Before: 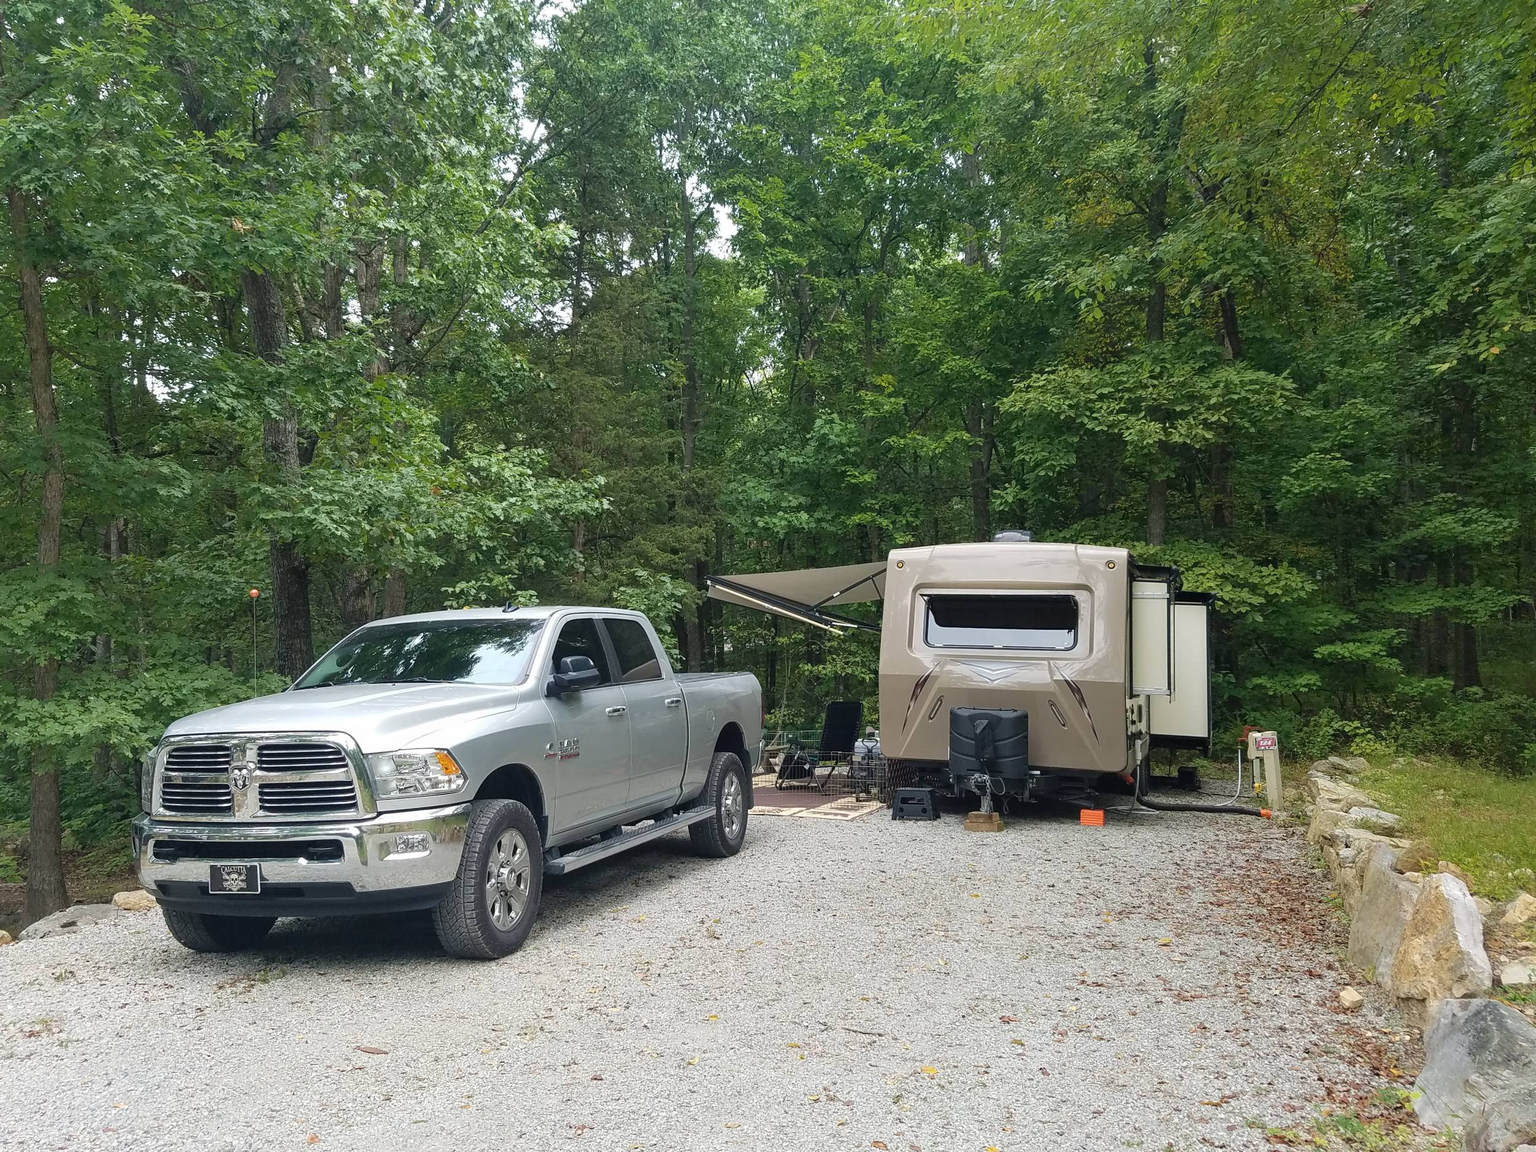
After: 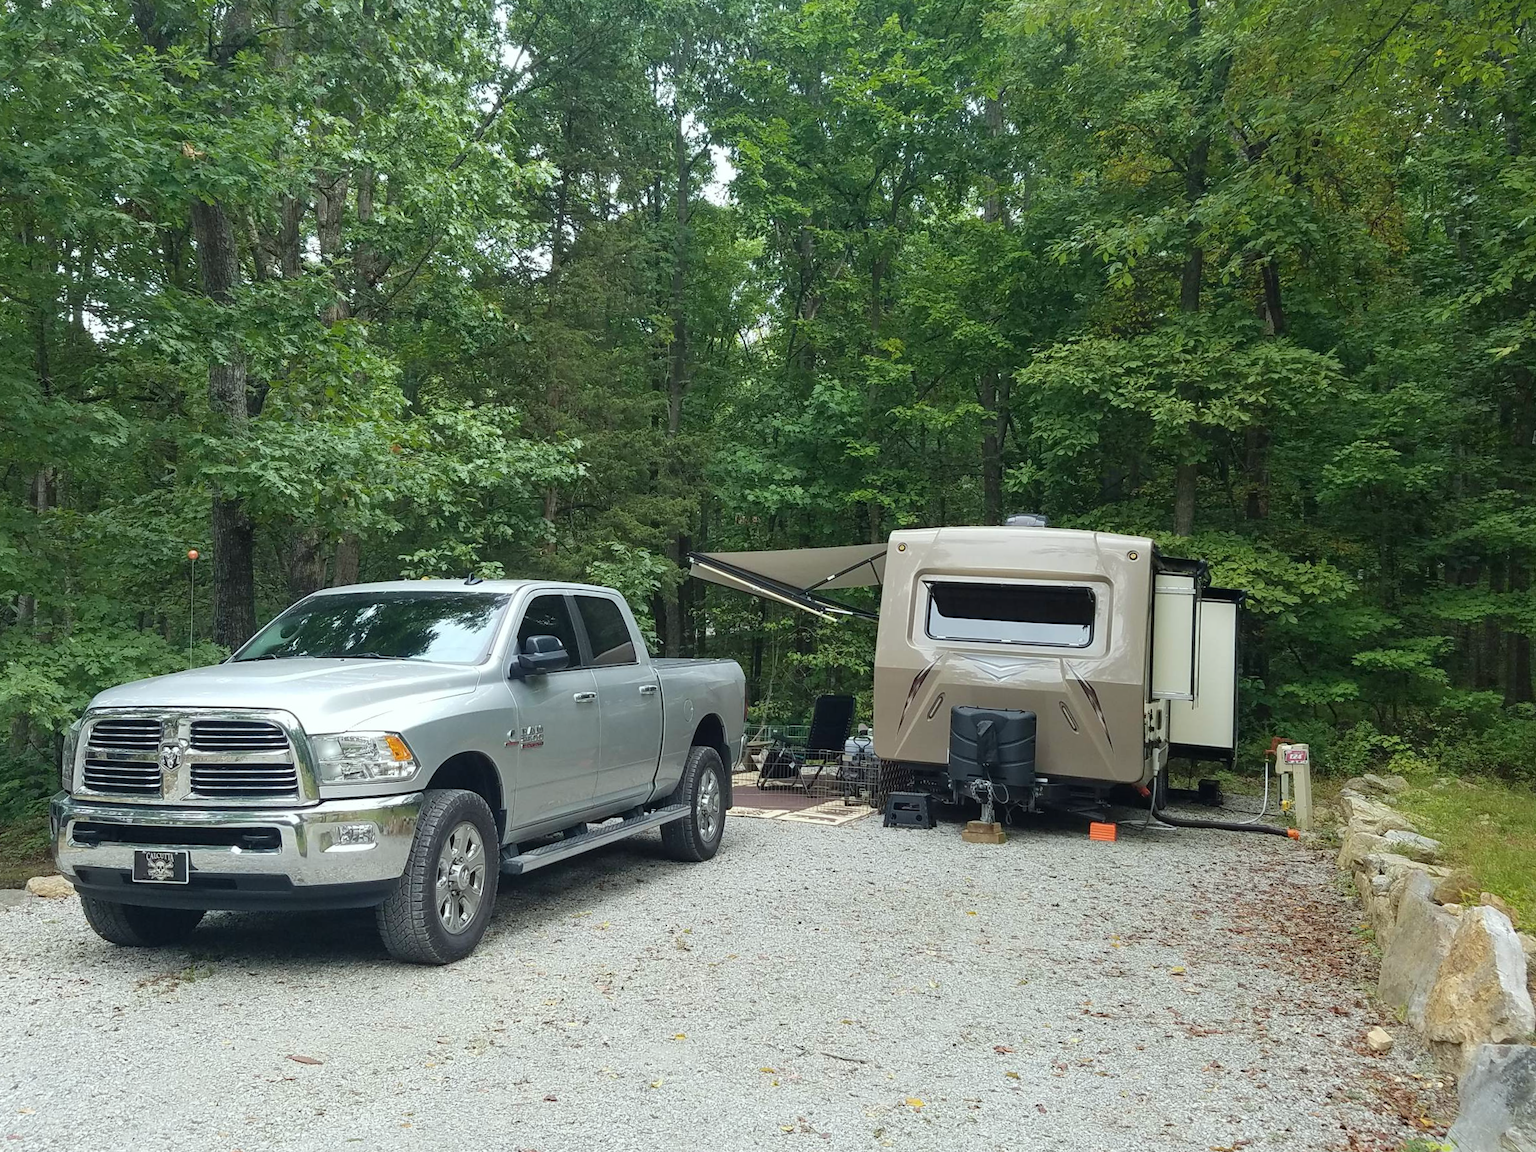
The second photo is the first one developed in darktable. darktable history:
color calibration: illuminant Planckian (black body), x 0.351, y 0.352, temperature 4794.27 K
crop and rotate: angle -1.96°, left 3.097%, top 4.154%, right 1.586%, bottom 0.529%
